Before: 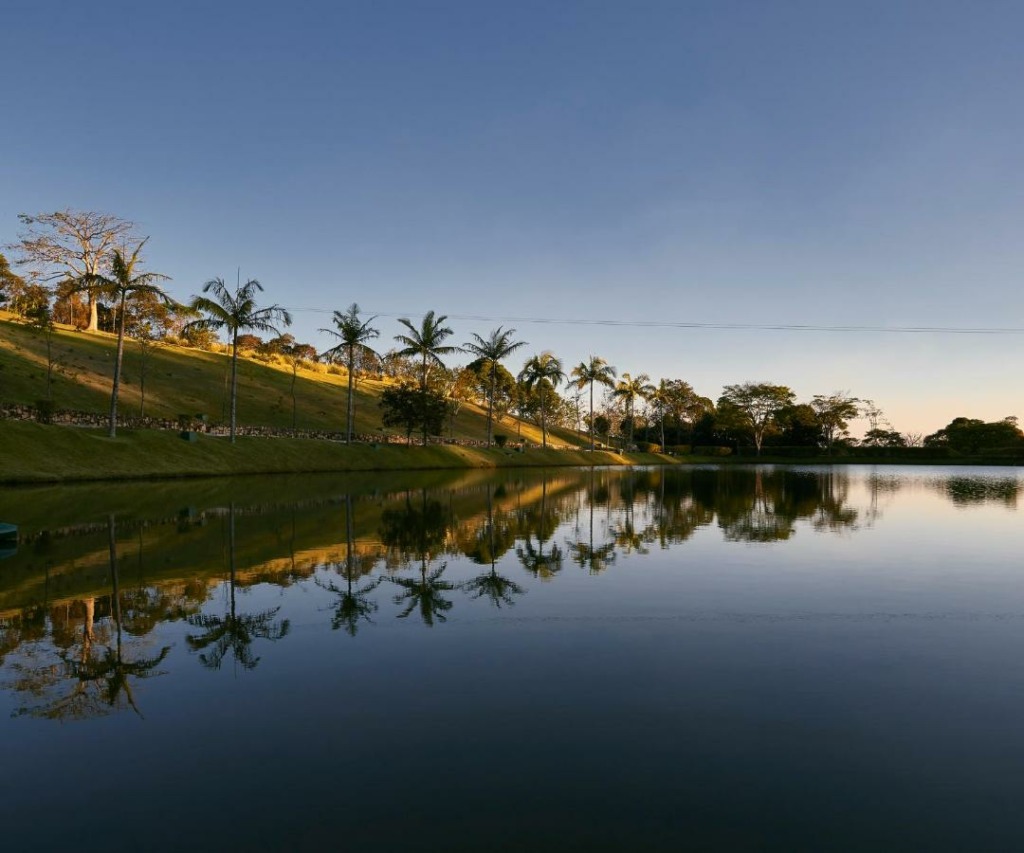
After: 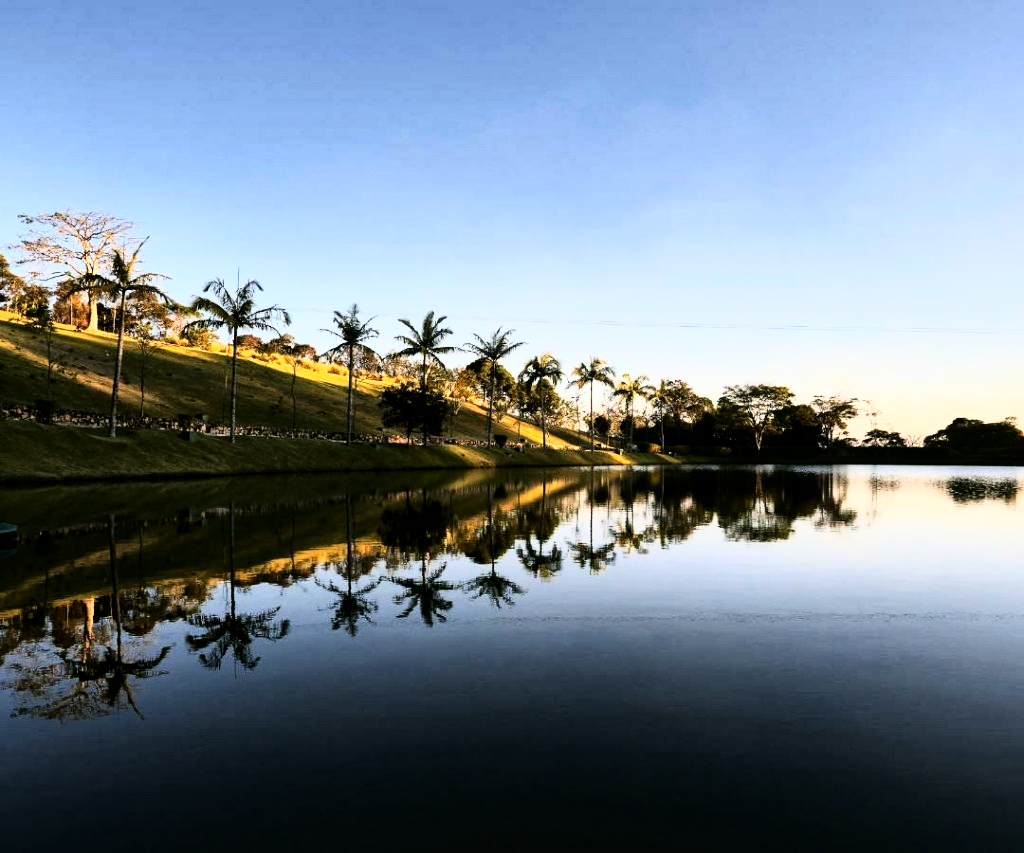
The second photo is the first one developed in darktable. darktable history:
local contrast: mode bilateral grid, contrast 20, coarseness 50, detail 120%, midtone range 0.2
rgb curve: curves: ch0 [(0, 0) (0.21, 0.15) (0.24, 0.21) (0.5, 0.75) (0.75, 0.96) (0.89, 0.99) (1, 1)]; ch1 [(0, 0.02) (0.21, 0.13) (0.25, 0.2) (0.5, 0.67) (0.75, 0.9) (0.89, 0.97) (1, 1)]; ch2 [(0, 0.02) (0.21, 0.13) (0.25, 0.2) (0.5, 0.67) (0.75, 0.9) (0.89, 0.97) (1, 1)], compensate middle gray true
